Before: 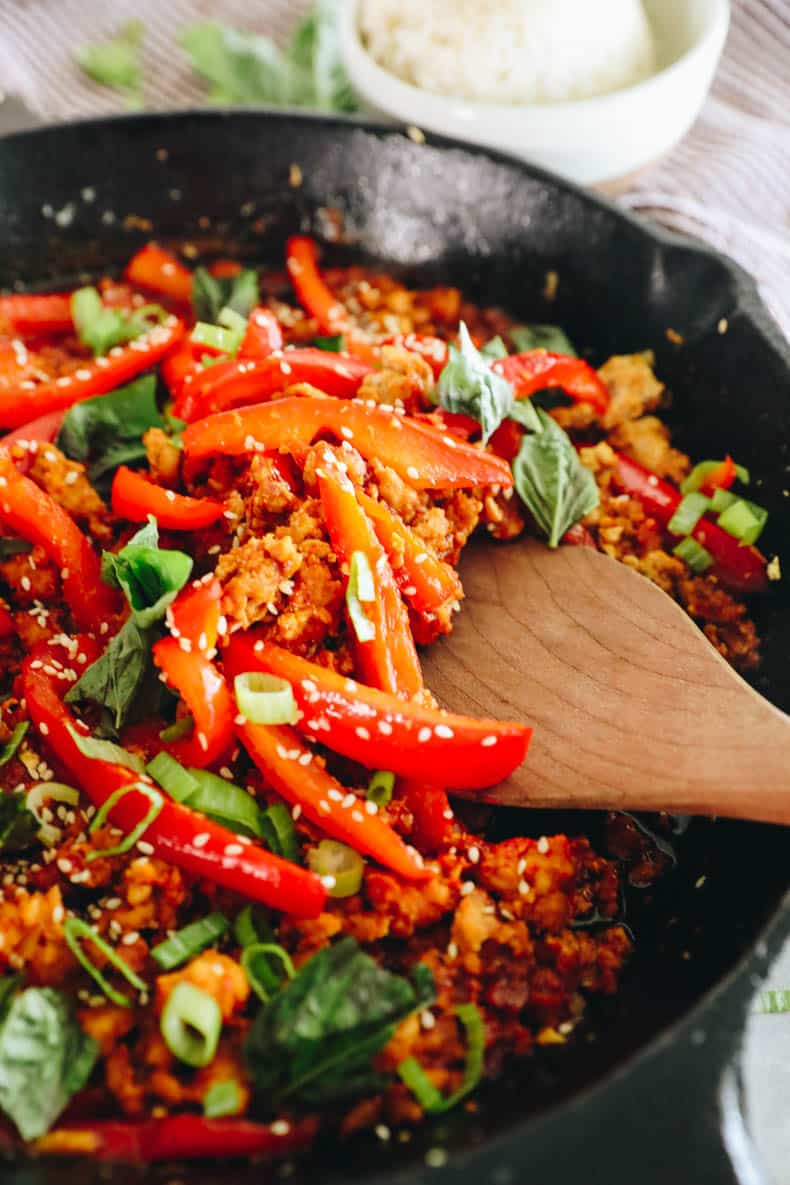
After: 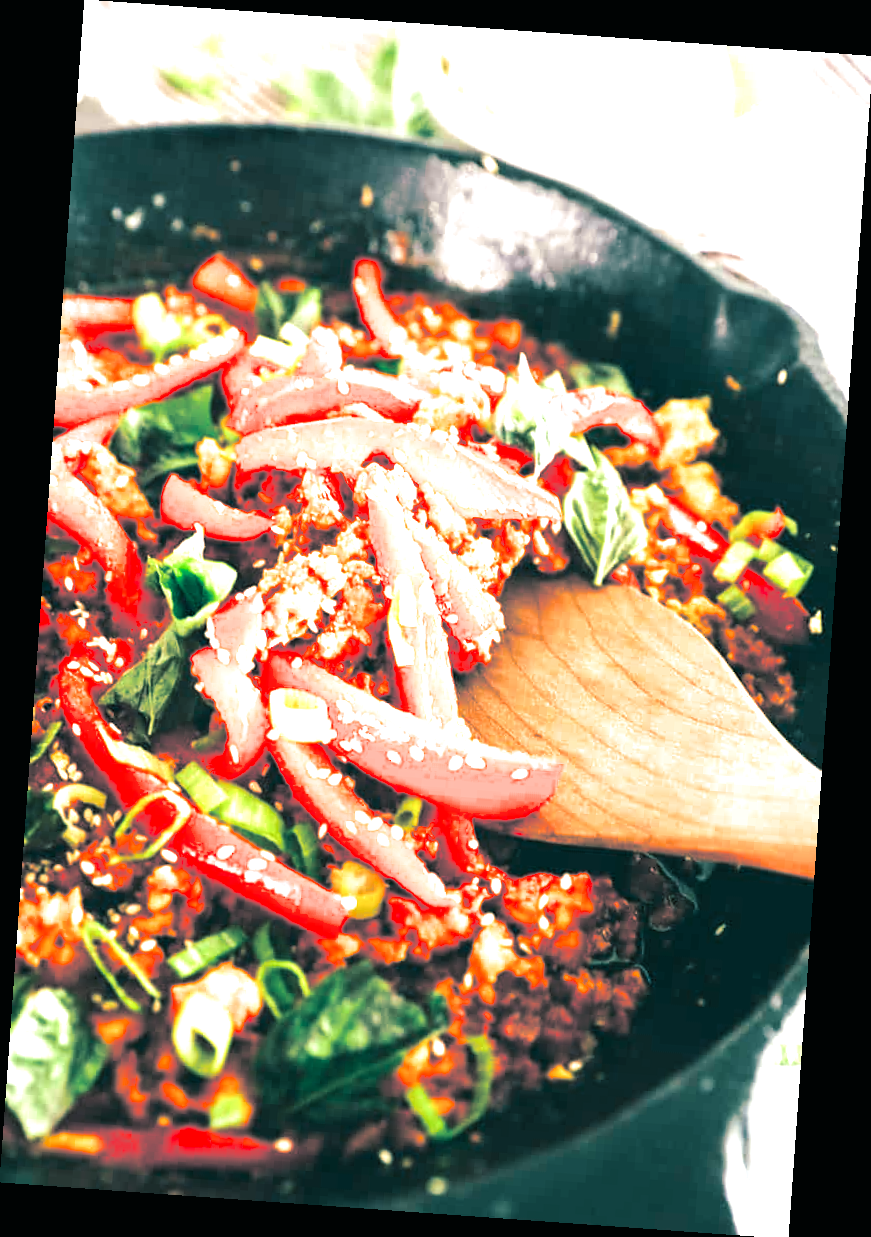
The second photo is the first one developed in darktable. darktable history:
split-toning: shadows › hue 186.43°, highlights › hue 49.29°, compress 30.29%
exposure: black level correction 0, exposure 1.45 EV, compensate exposure bias true, compensate highlight preservation false
rotate and perspective: rotation 4.1°, automatic cropping off
color balance rgb: perceptual saturation grading › global saturation 20%, perceptual saturation grading › highlights -25%, perceptual saturation grading › shadows 50%
